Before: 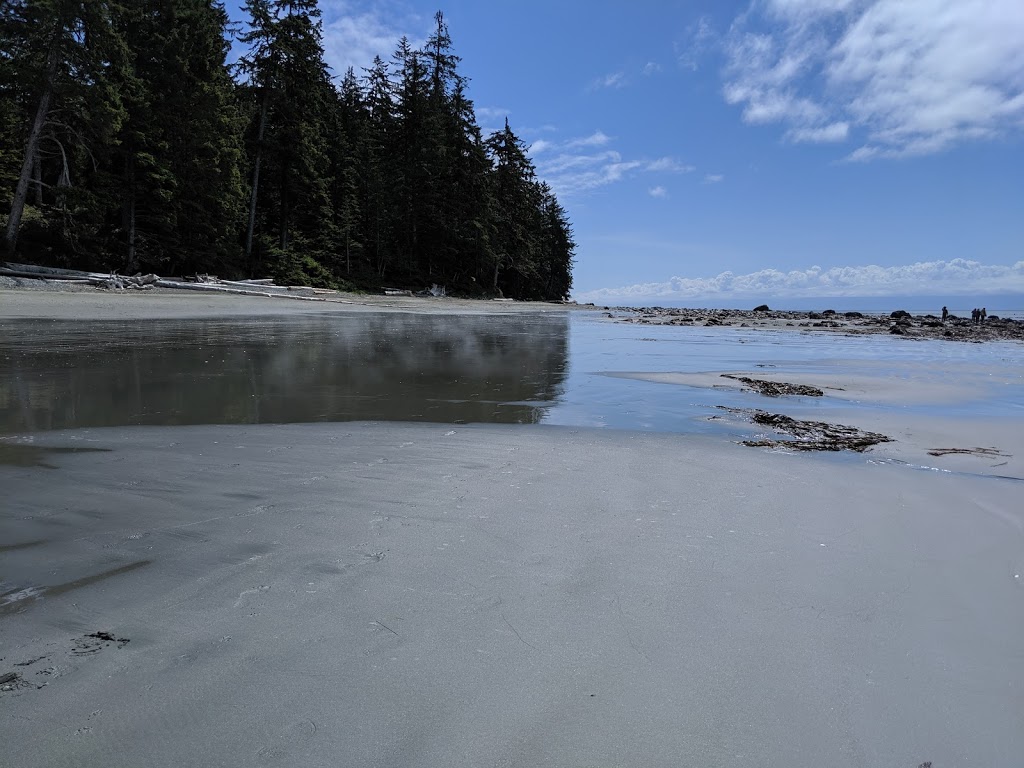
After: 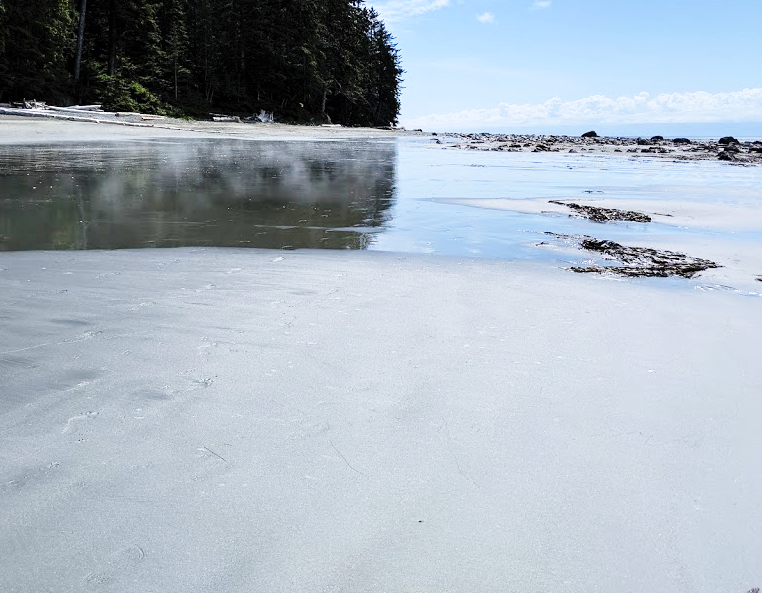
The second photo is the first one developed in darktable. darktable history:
crop: left 16.82%, top 22.734%, right 8.743%
base curve: curves: ch0 [(0, 0) (0.028, 0.03) (0.121, 0.232) (0.46, 0.748) (0.859, 0.968) (1, 1)], preserve colors none
exposure: black level correction 0.001, exposure 0.498 EV, compensate highlight preservation false
